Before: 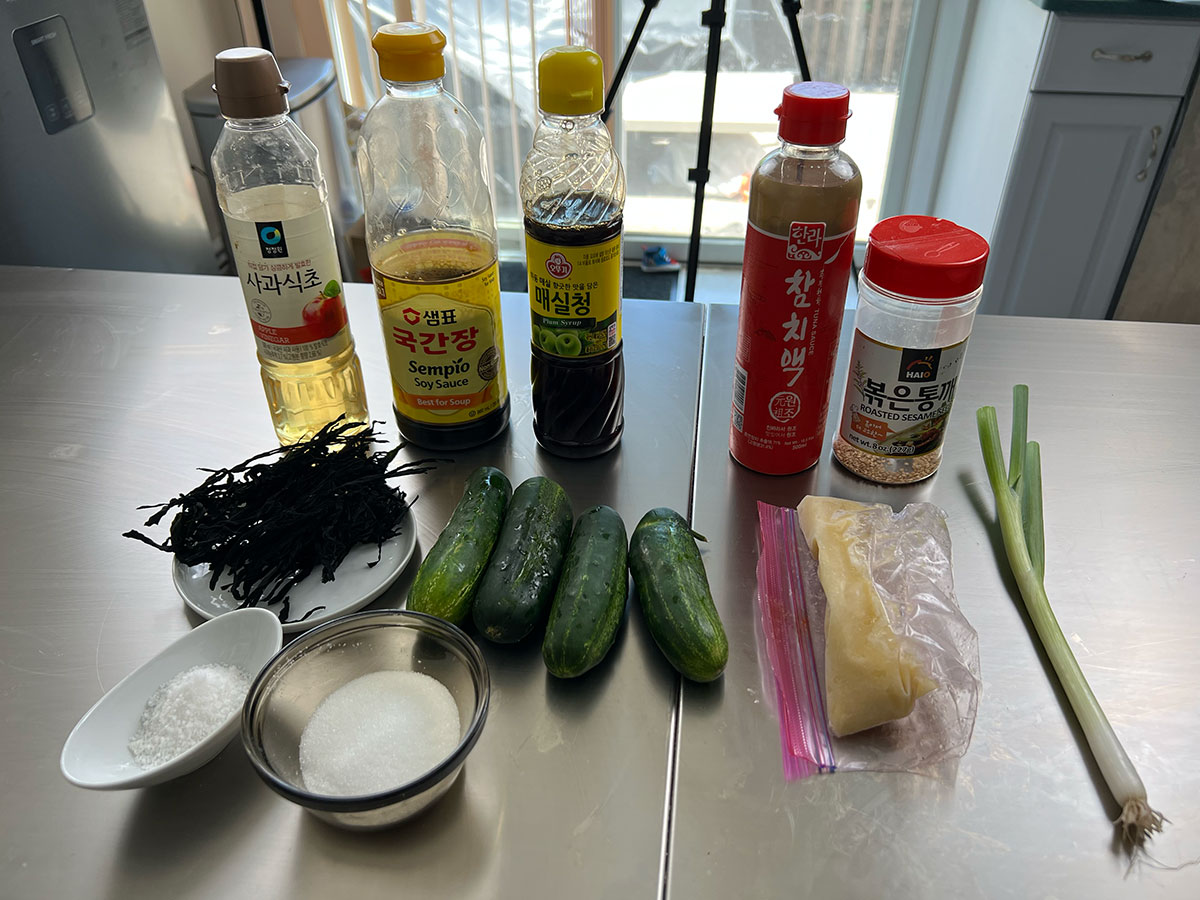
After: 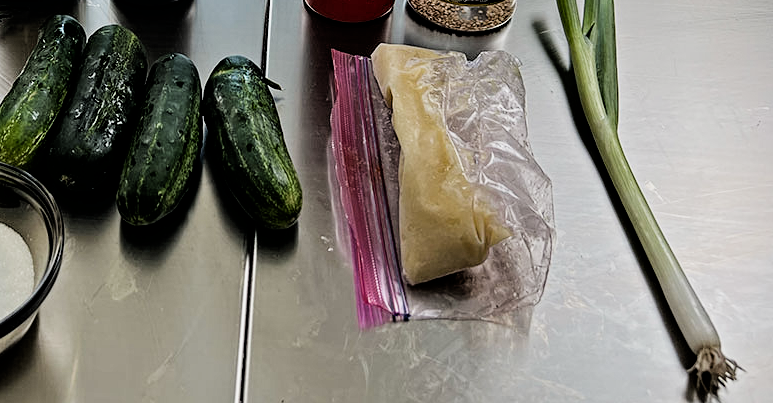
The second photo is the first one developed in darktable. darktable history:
crop and rotate: left 35.509%, top 50.238%, bottom 4.934%
contrast equalizer: octaves 7, y [[0.5, 0.542, 0.583, 0.625, 0.667, 0.708], [0.5 ×6], [0.5 ×6], [0 ×6], [0 ×6]]
filmic rgb: black relative exposure -5 EV, hardness 2.88, contrast 1.2, highlights saturation mix -30%
